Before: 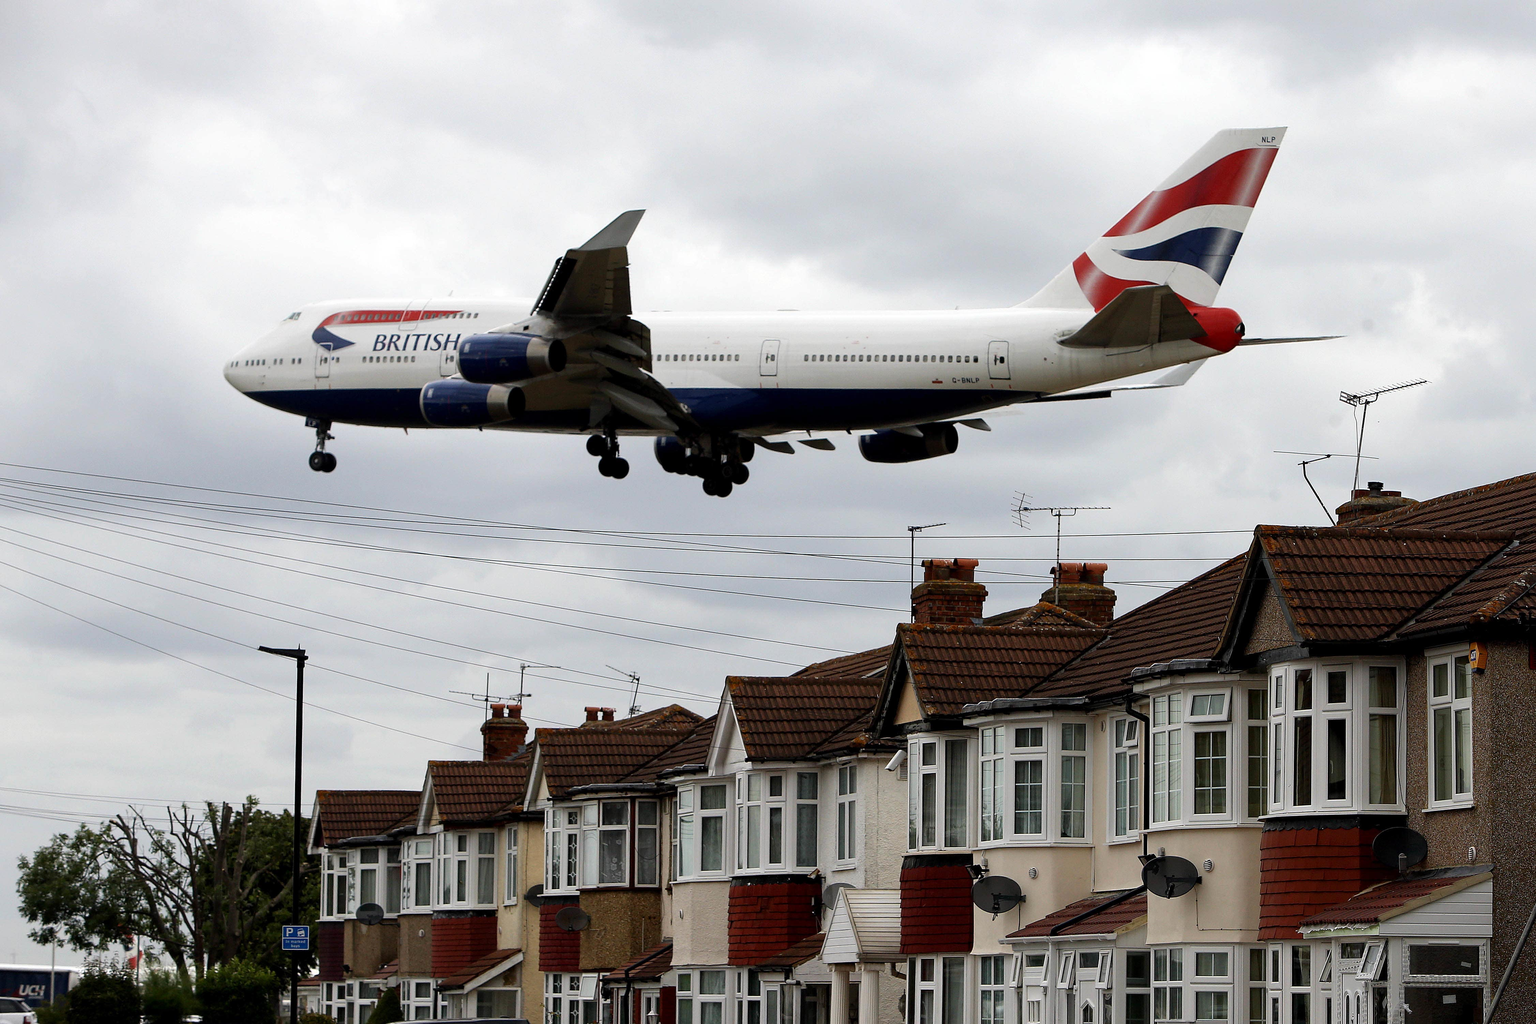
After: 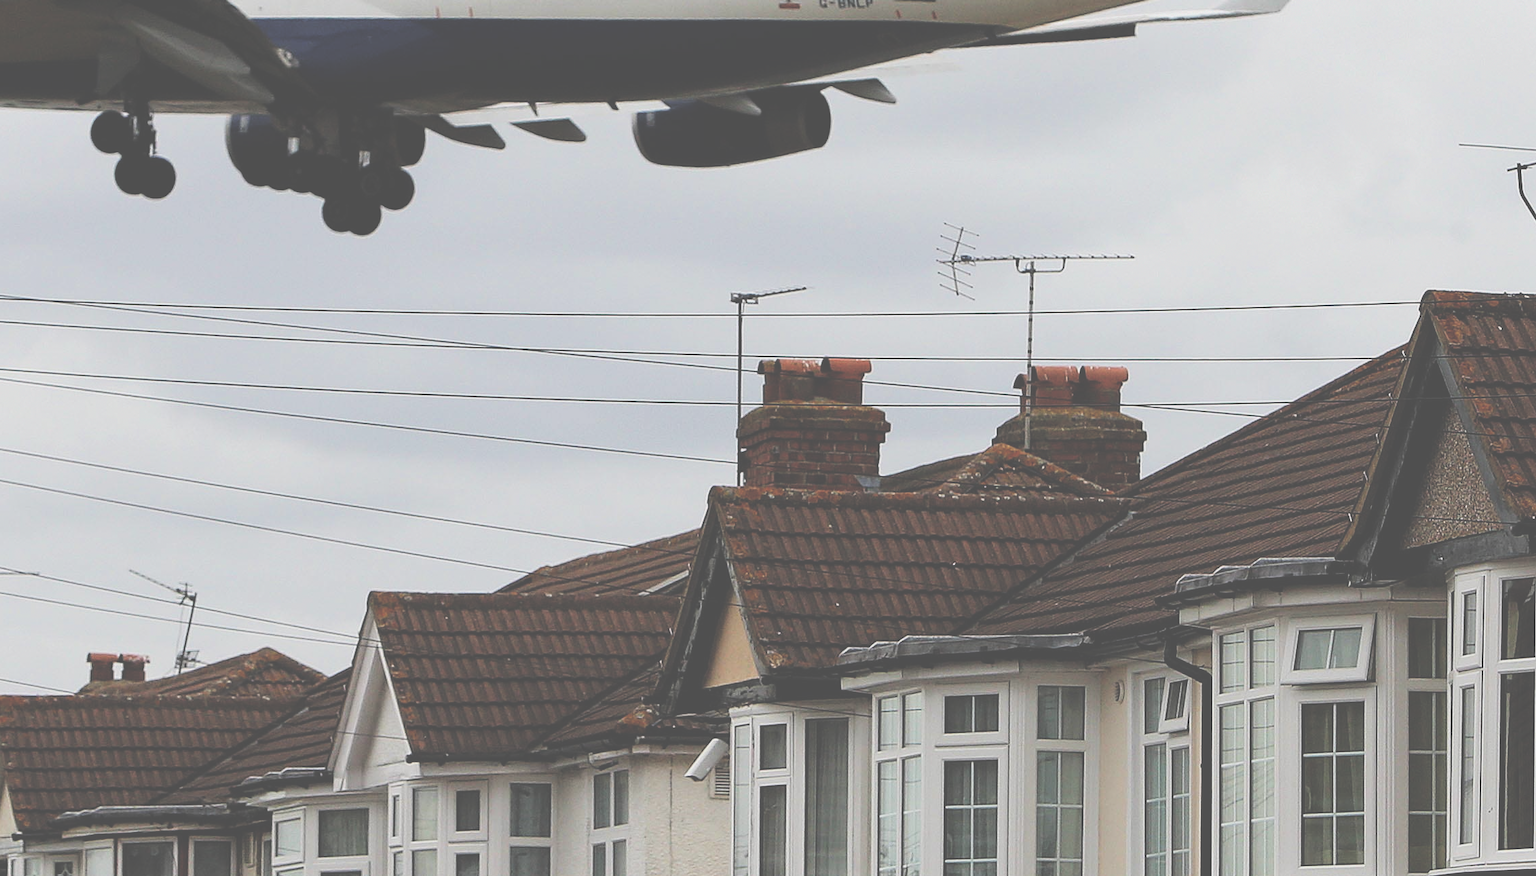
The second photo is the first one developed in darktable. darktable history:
crop: left 35.222%, top 37.03%, right 14.55%, bottom 19.962%
filmic rgb: black relative exposure -5.03 EV, white relative exposure 3.96 EV, threshold -0.329 EV, transition 3.19 EV, structure ↔ texture 99.01%, hardness 2.89, contrast 1.096, enable highlight reconstruction true
exposure: black level correction -0.072, exposure 0.501 EV, compensate highlight preservation false
